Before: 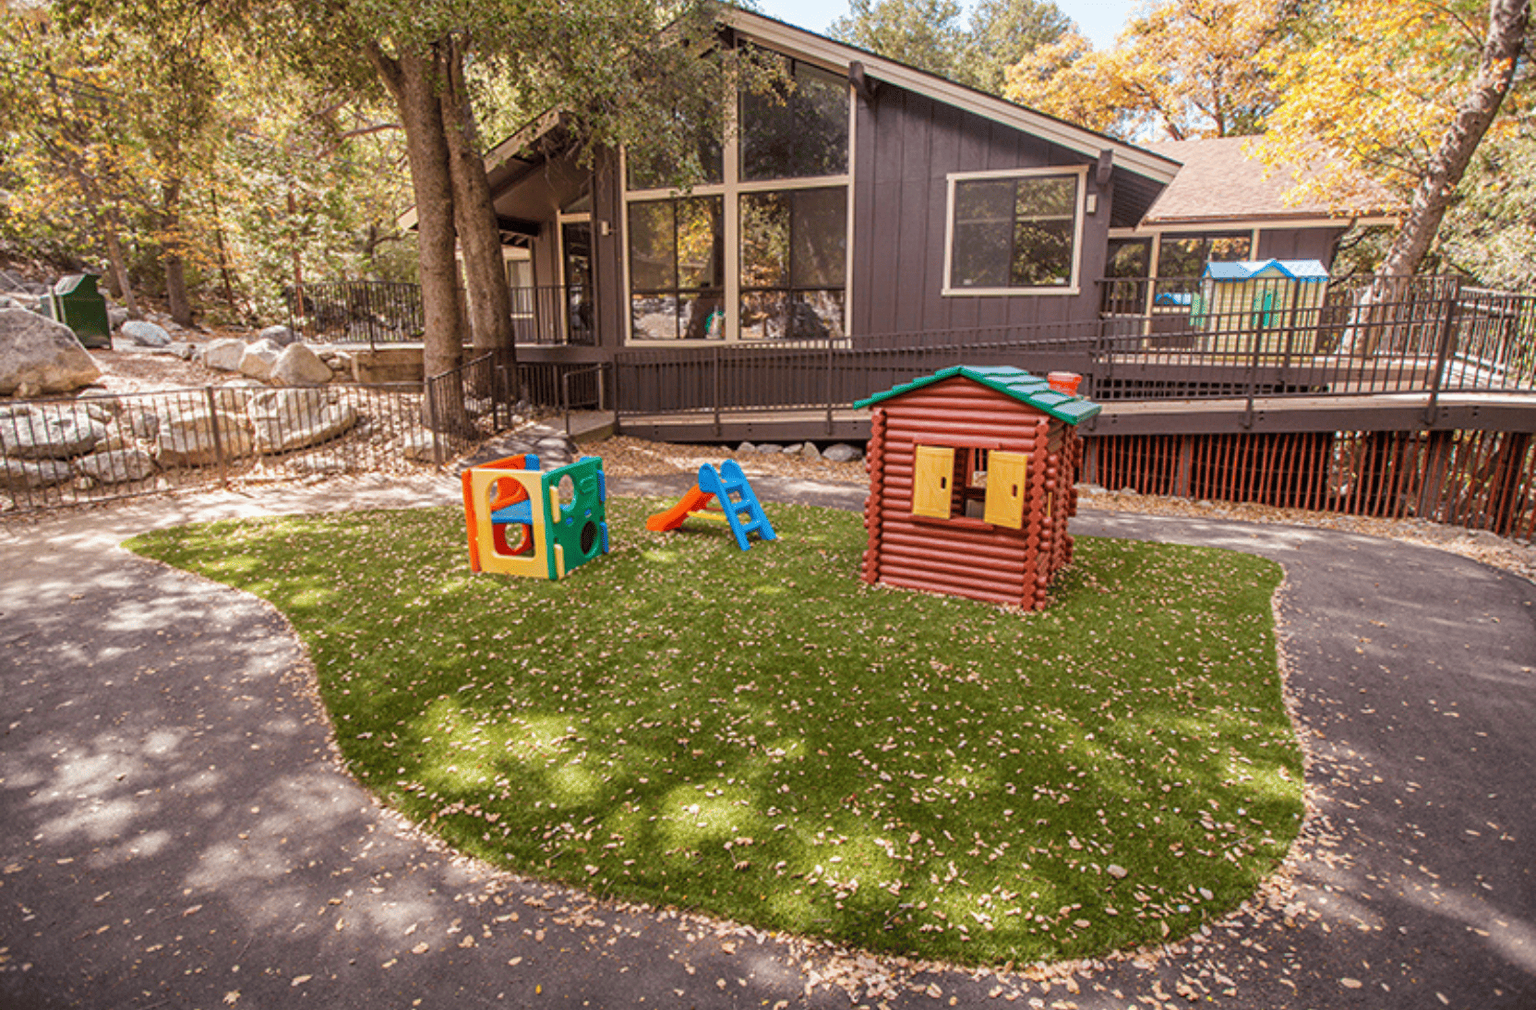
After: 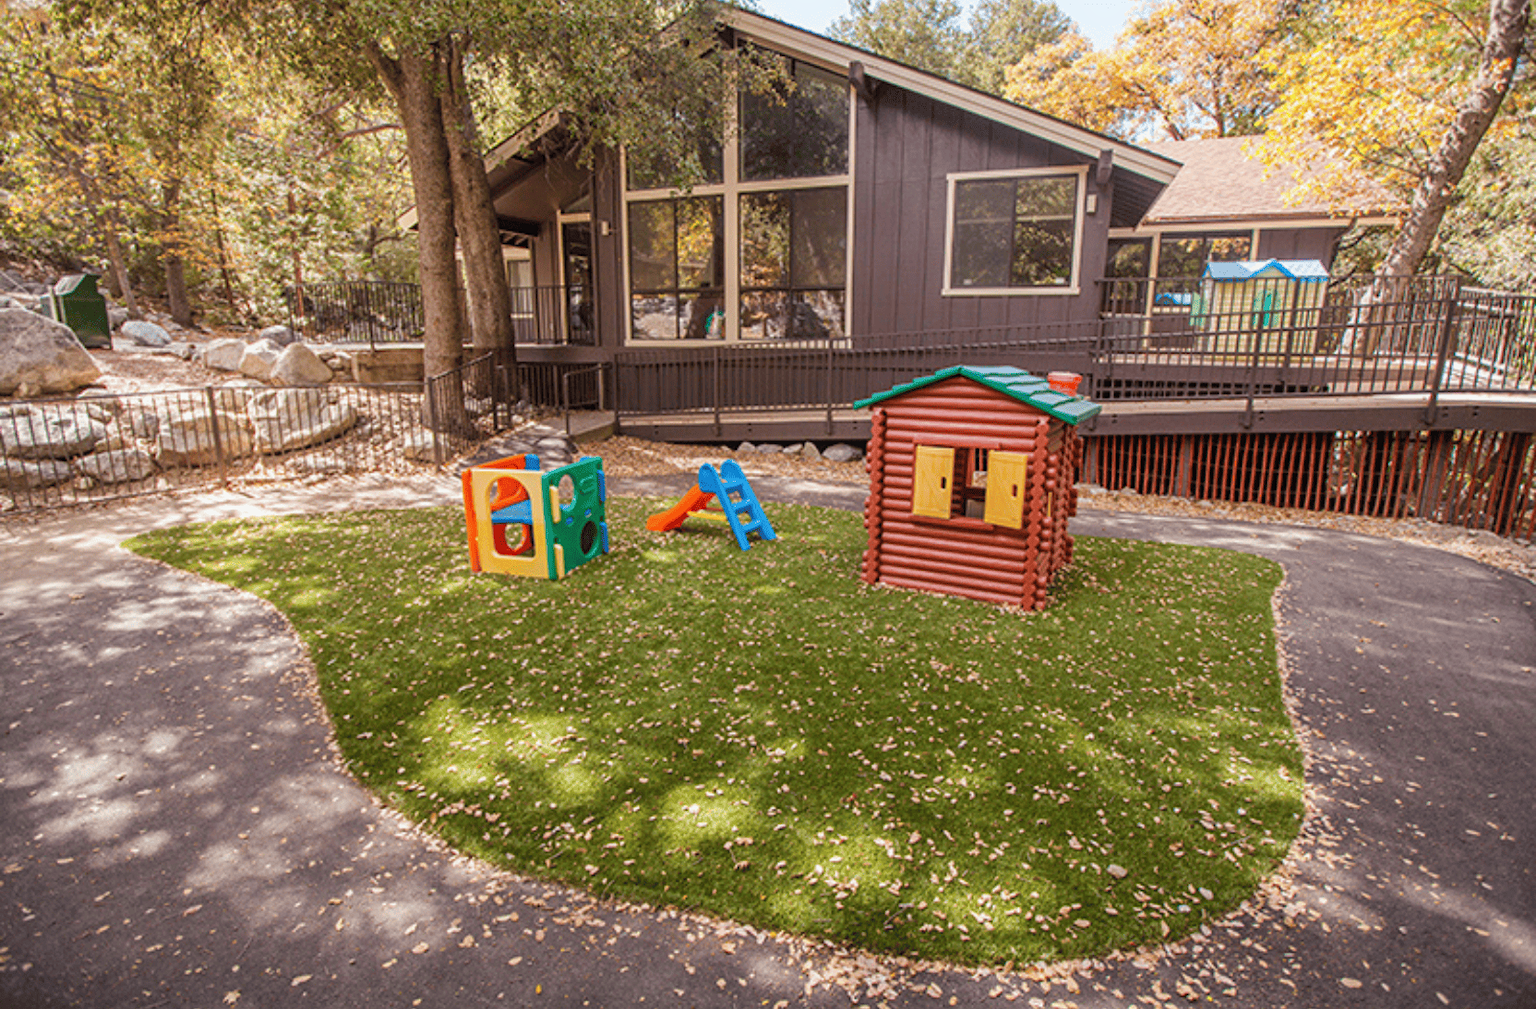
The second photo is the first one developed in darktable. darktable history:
base curve: curves: ch0 [(0, 0) (0.283, 0.295) (1, 1)], preserve colors none
contrast equalizer: y [[0.5, 0.5, 0.472, 0.5, 0.5, 0.5], [0.5 ×6], [0.5 ×6], [0 ×6], [0 ×6]]
